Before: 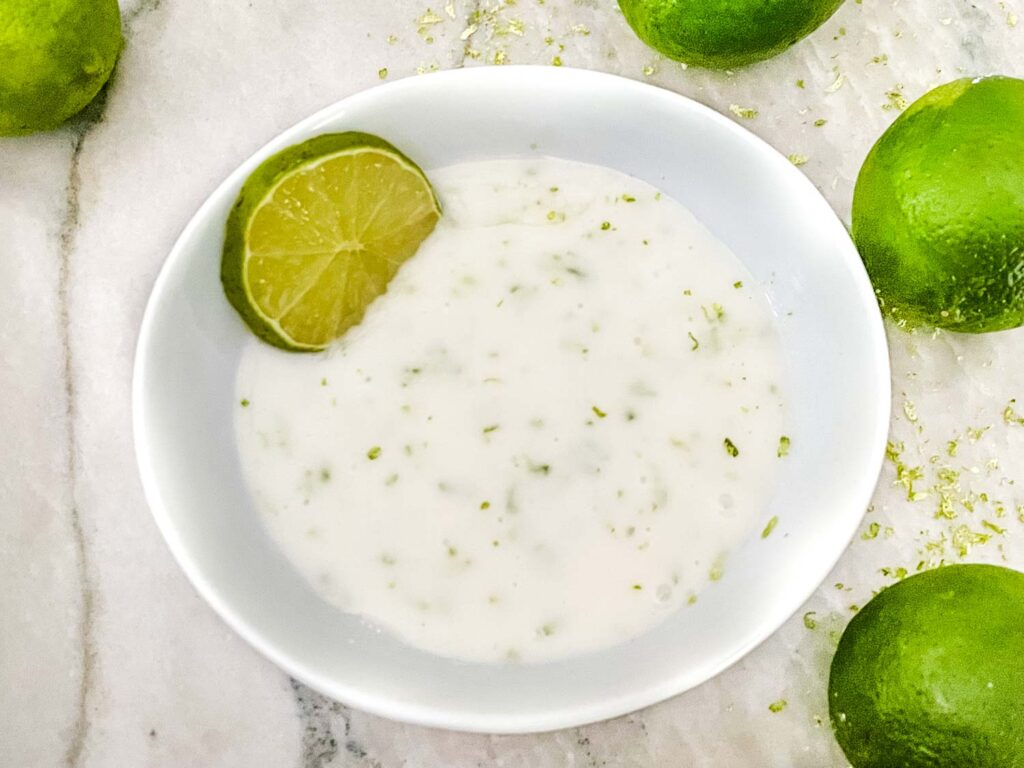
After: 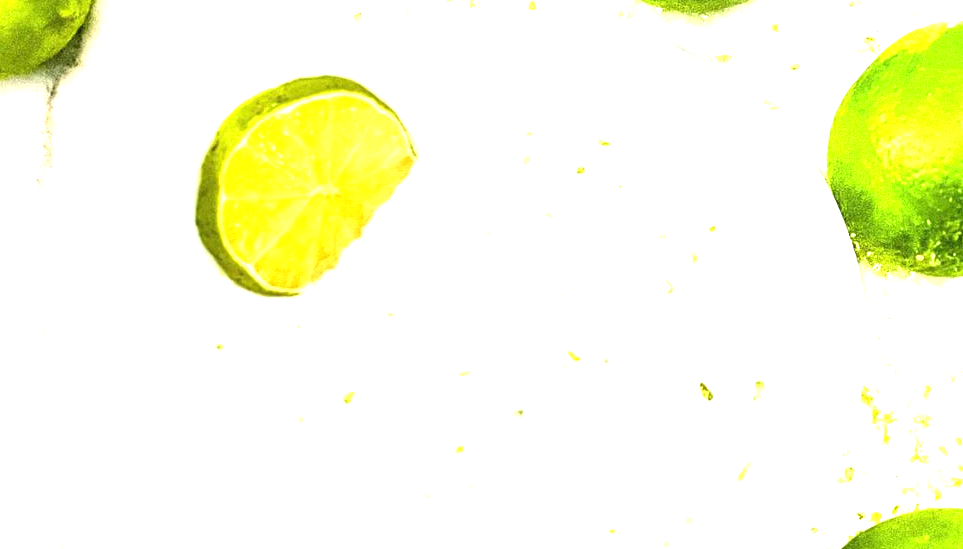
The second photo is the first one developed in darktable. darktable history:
crop: left 2.445%, top 7.371%, right 3.453%, bottom 20.132%
exposure: black level correction 0, exposure 1.683 EV, compensate exposure bias true, compensate highlight preservation false
